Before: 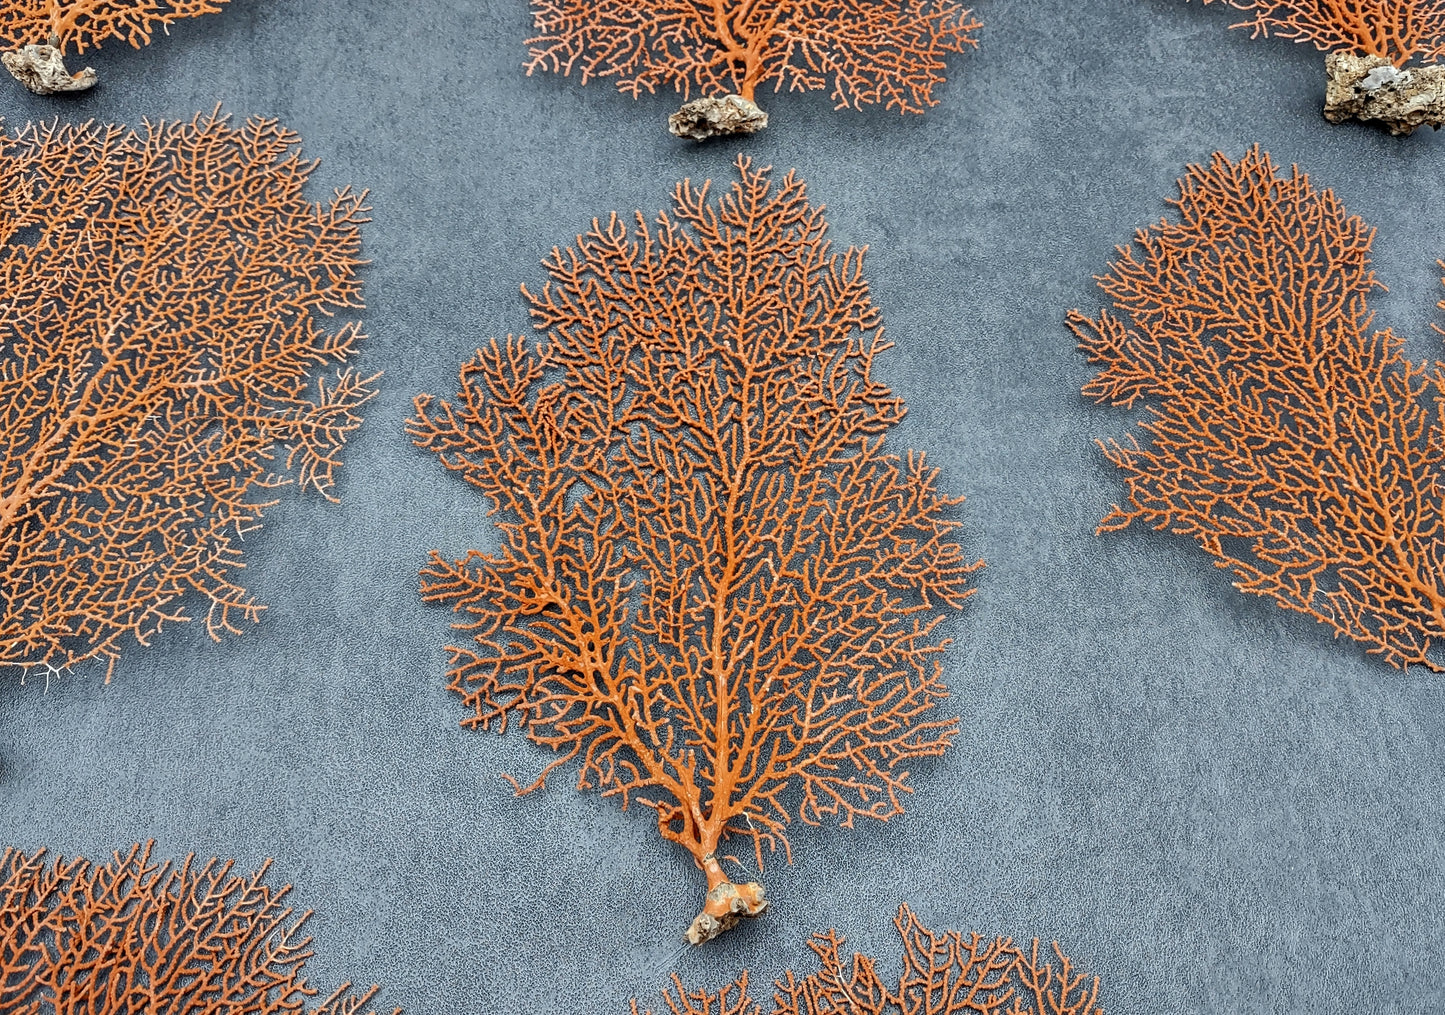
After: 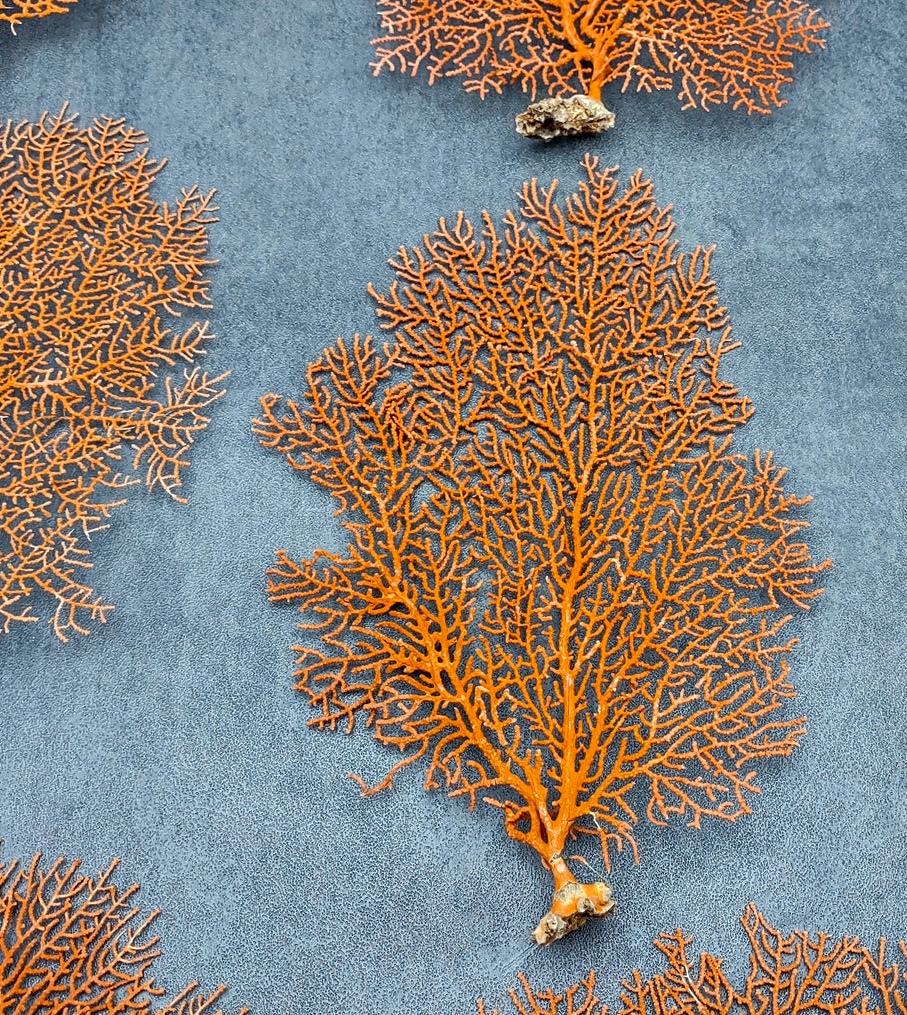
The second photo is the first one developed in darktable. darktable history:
color balance rgb: perceptual saturation grading › global saturation 25%, global vibrance 20%
crop: left 10.644%, right 26.528%
exposure: exposure 0.2 EV, compensate highlight preservation false
